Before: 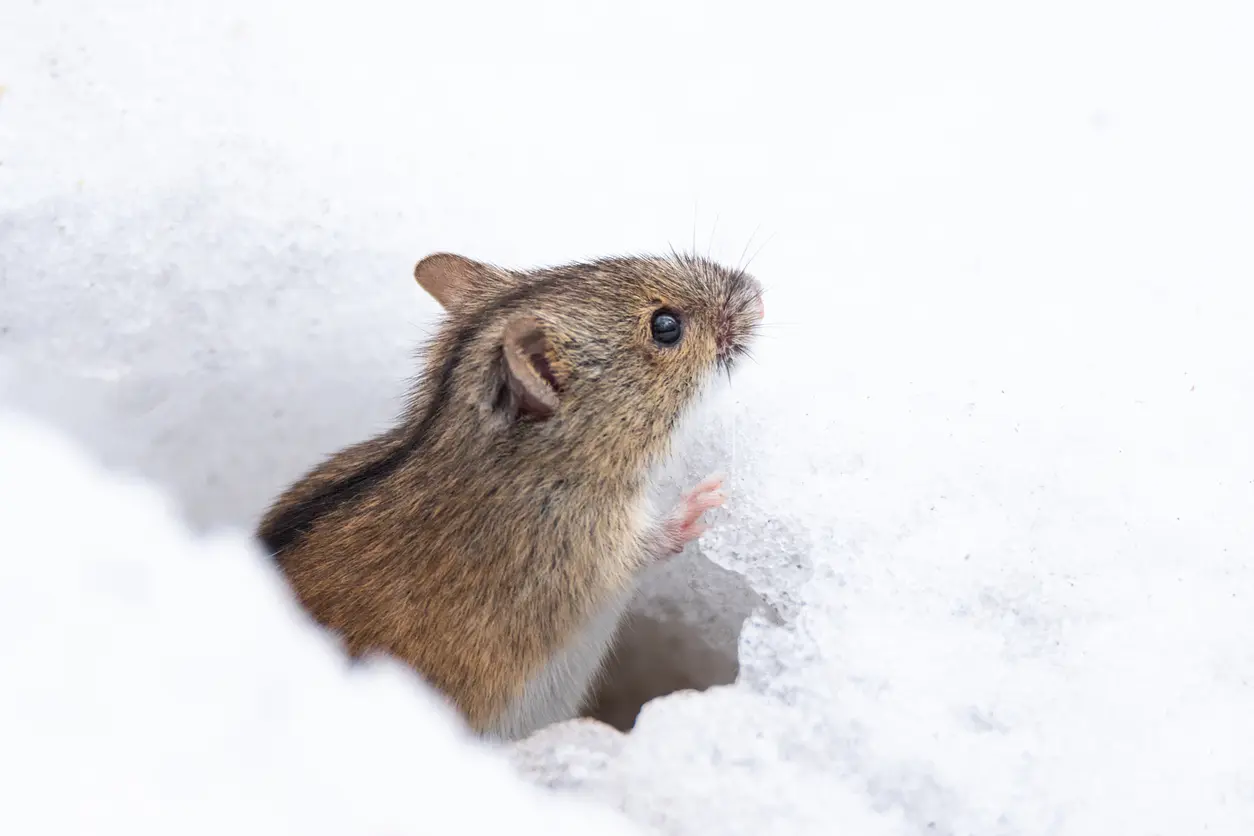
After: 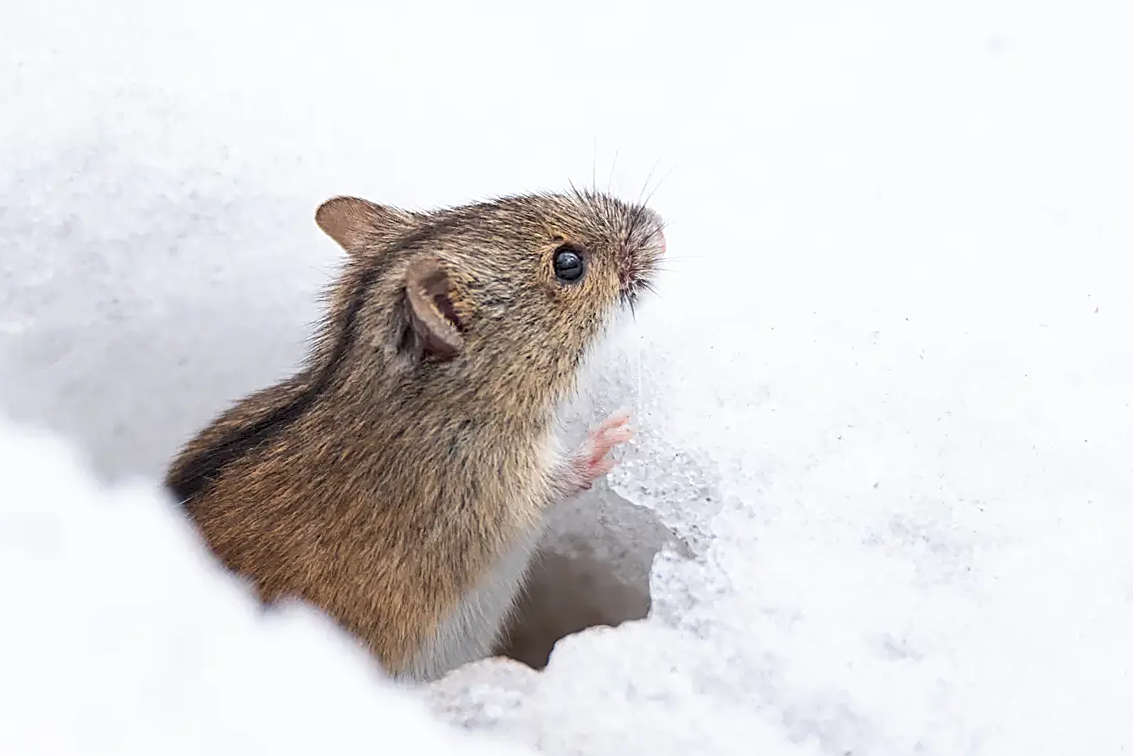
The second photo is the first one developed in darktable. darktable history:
sharpen: amount 0.738
crop and rotate: angle 1.63°, left 5.783%, top 5.691%
